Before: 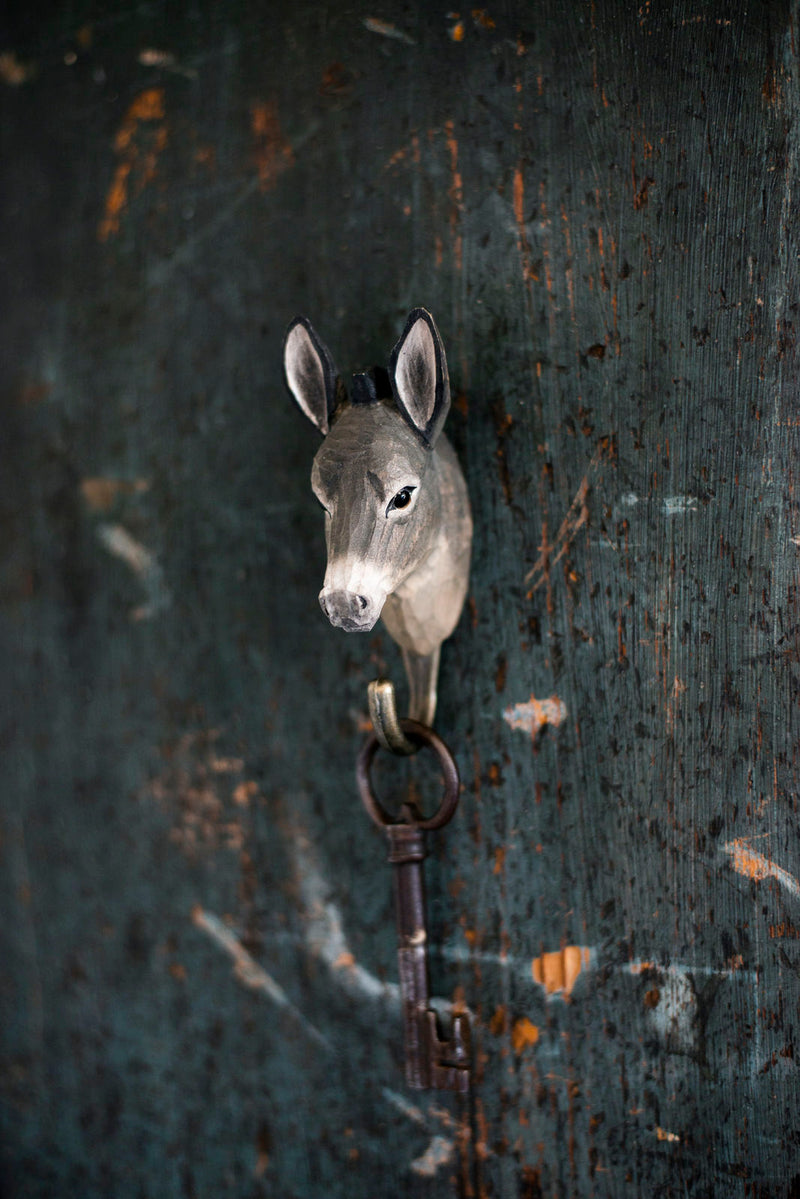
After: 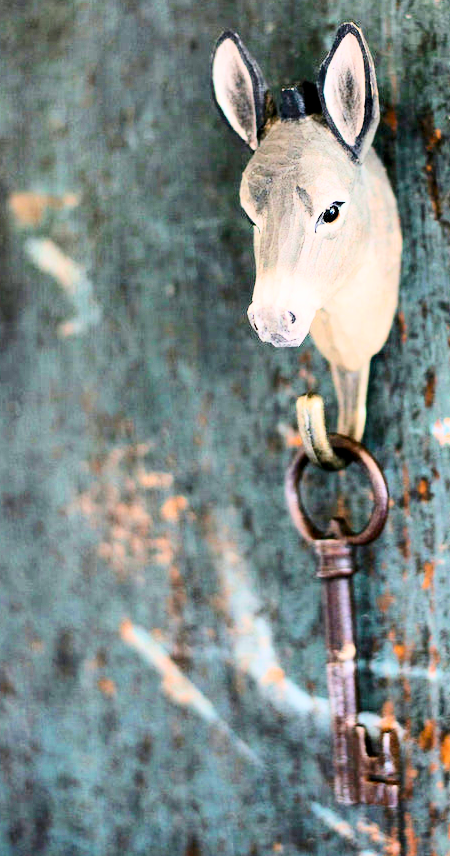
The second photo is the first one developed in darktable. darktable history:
contrast brightness saturation: contrast 0.4, brightness 0.1, saturation 0.21
crop: left 8.966%, top 23.852%, right 34.699%, bottom 4.703%
filmic rgb: middle gray luminance 3.44%, black relative exposure -5.92 EV, white relative exposure 6.33 EV, threshold 6 EV, dynamic range scaling 22.4%, target black luminance 0%, hardness 2.33, latitude 45.85%, contrast 0.78, highlights saturation mix 100%, shadows ↔ highlights balance 0.033%, add noise in highlights 0, preserve chrominance max RGB, color science v3 (2019), use custom middle-gray values true, iterations of high-quality reconstruction 0, contrast in highlights soft, enable highlight reconstruction true
